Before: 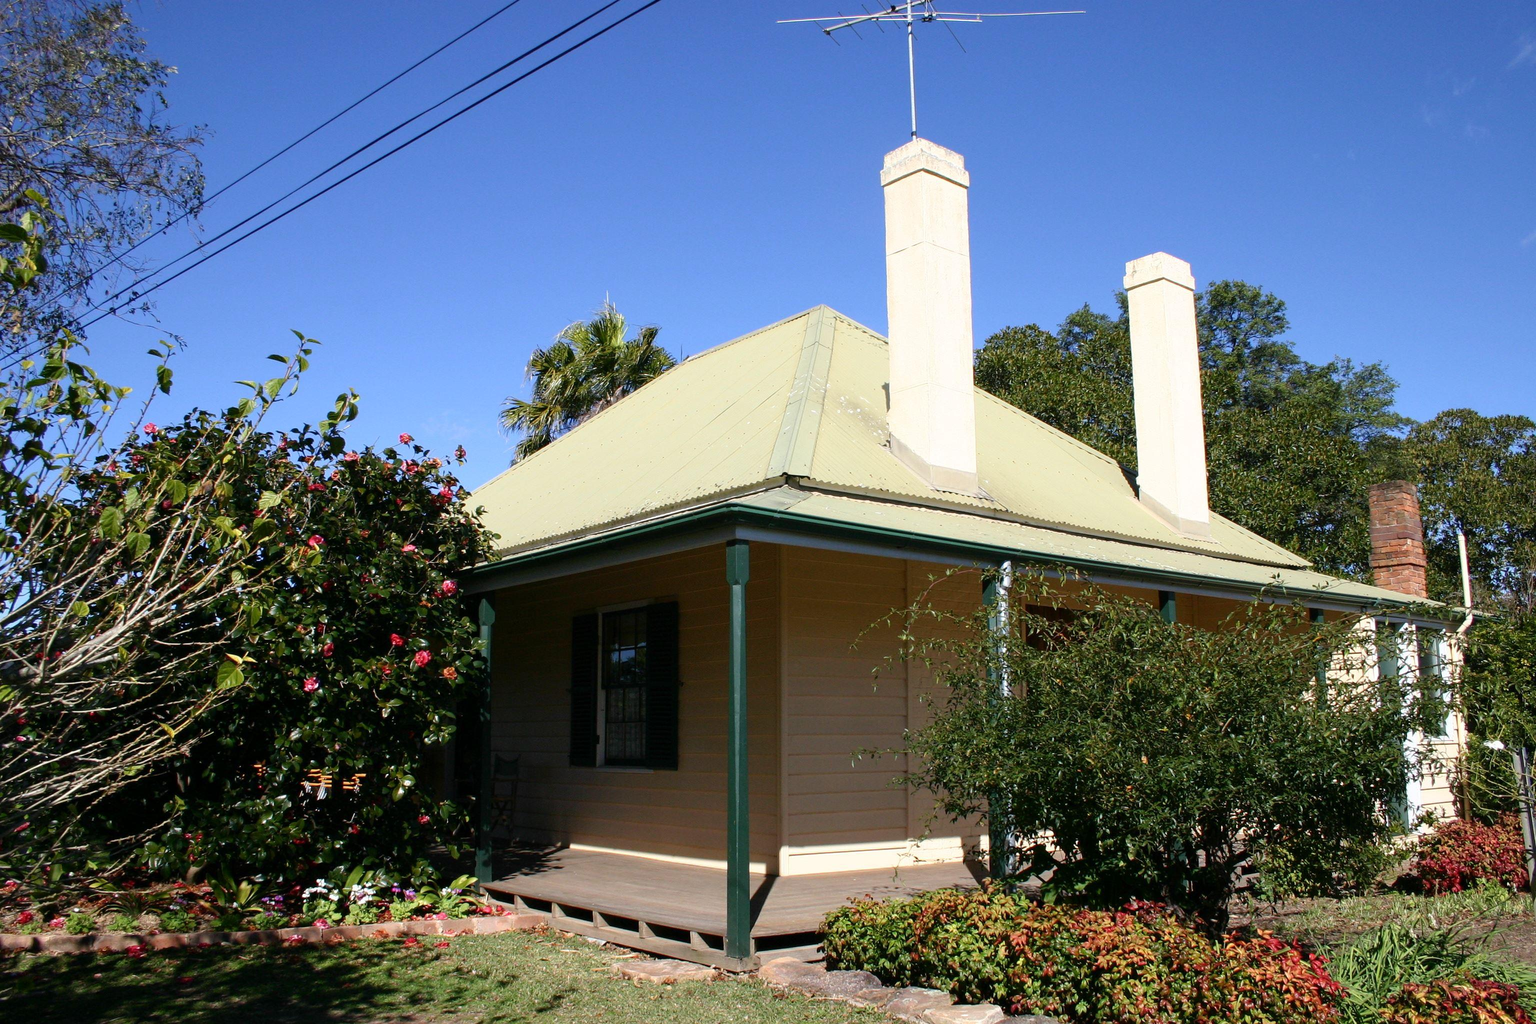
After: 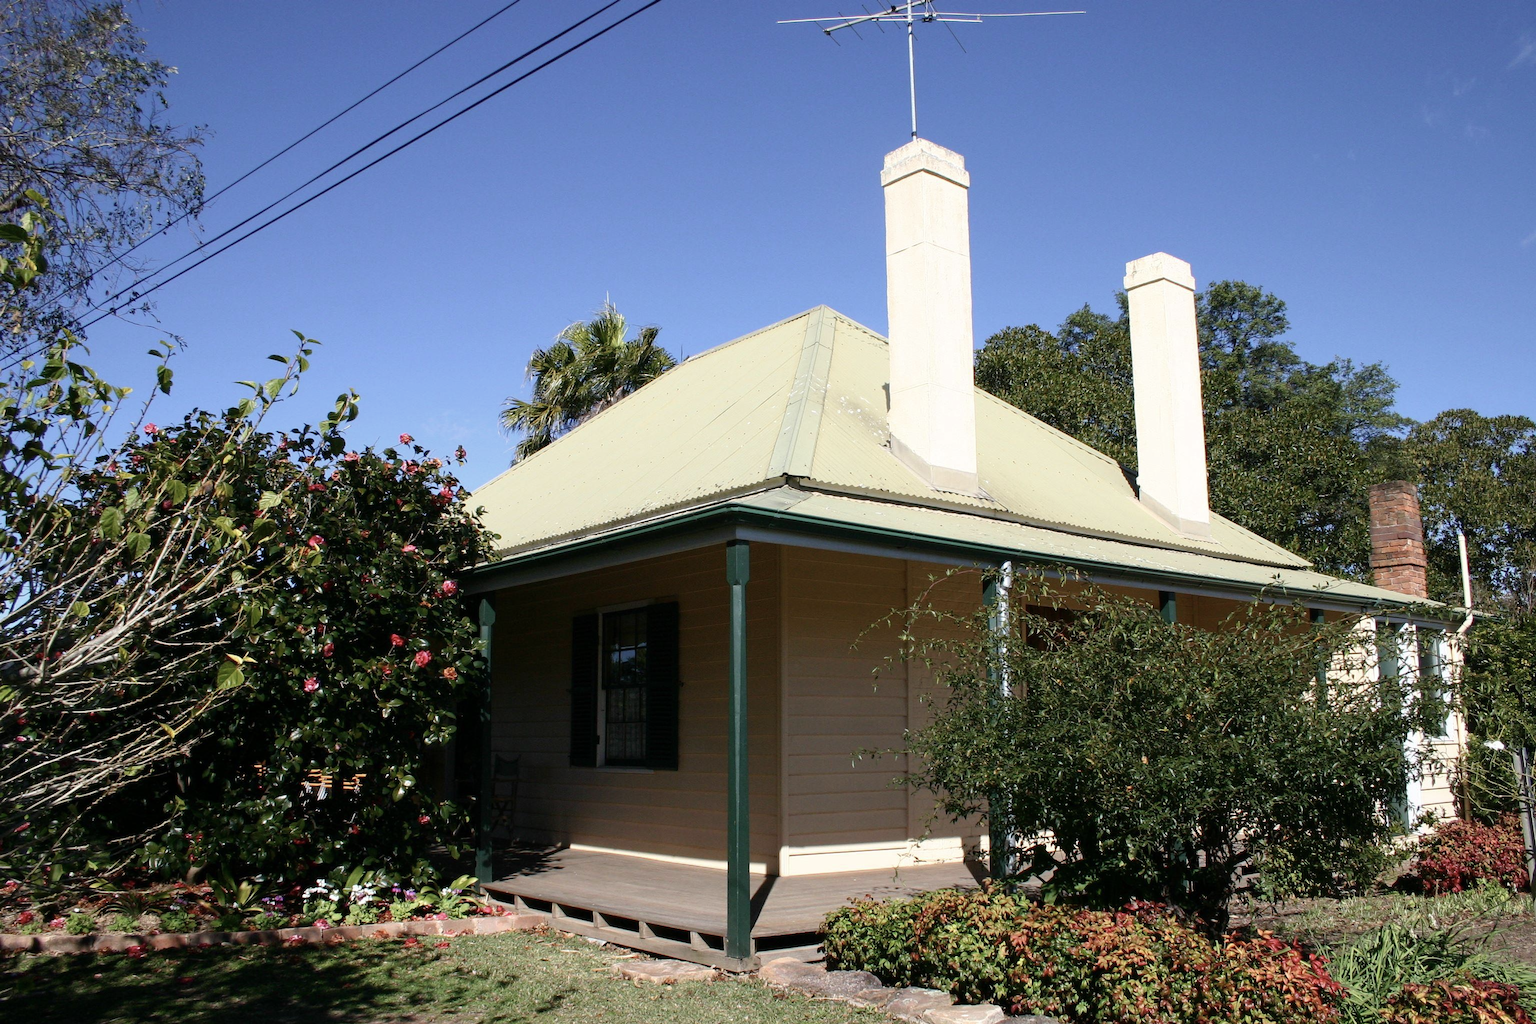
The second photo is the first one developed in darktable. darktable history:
contrast brightness saturation: contrast 0.059, brightness -0.007, saturation -0.215
